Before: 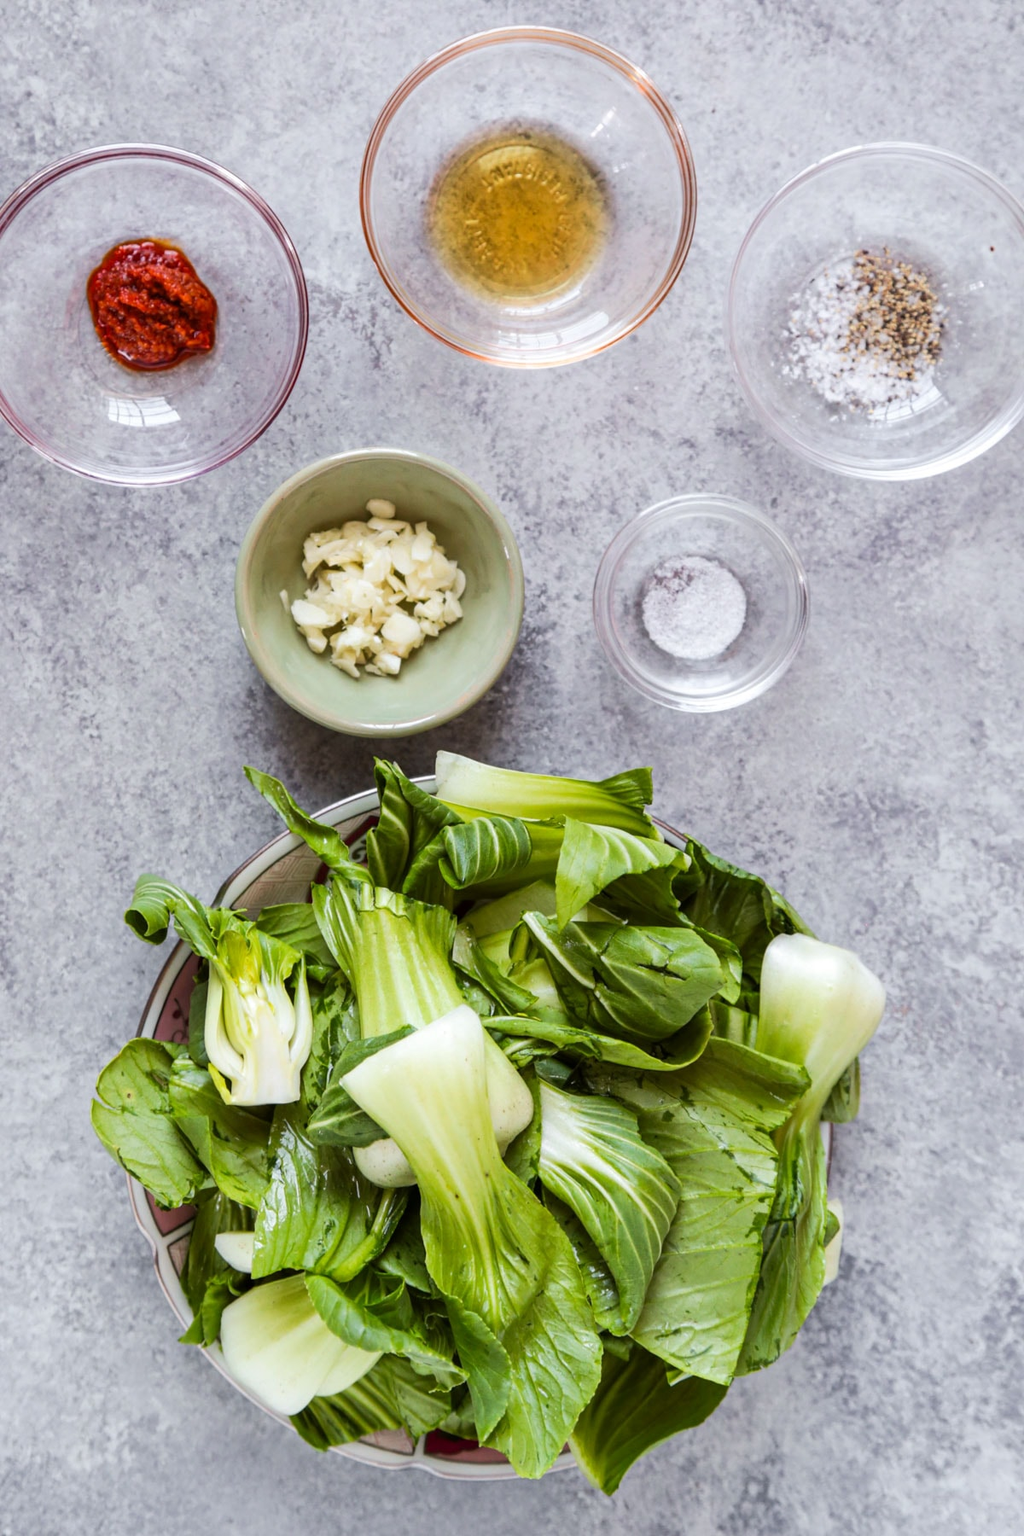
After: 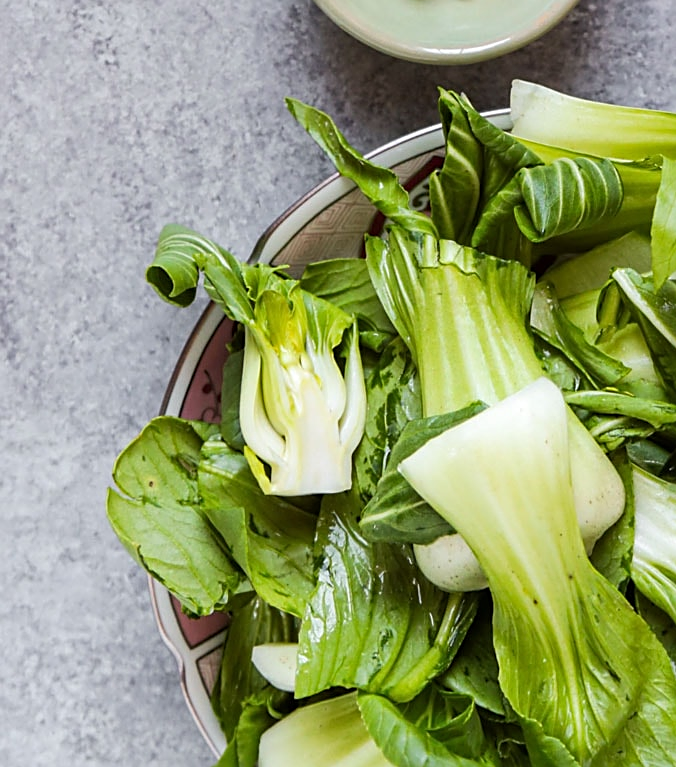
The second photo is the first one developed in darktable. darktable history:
sharpen: on, module defaults
crop: top 44.483%, right 43.593%, bottom 12.892%
